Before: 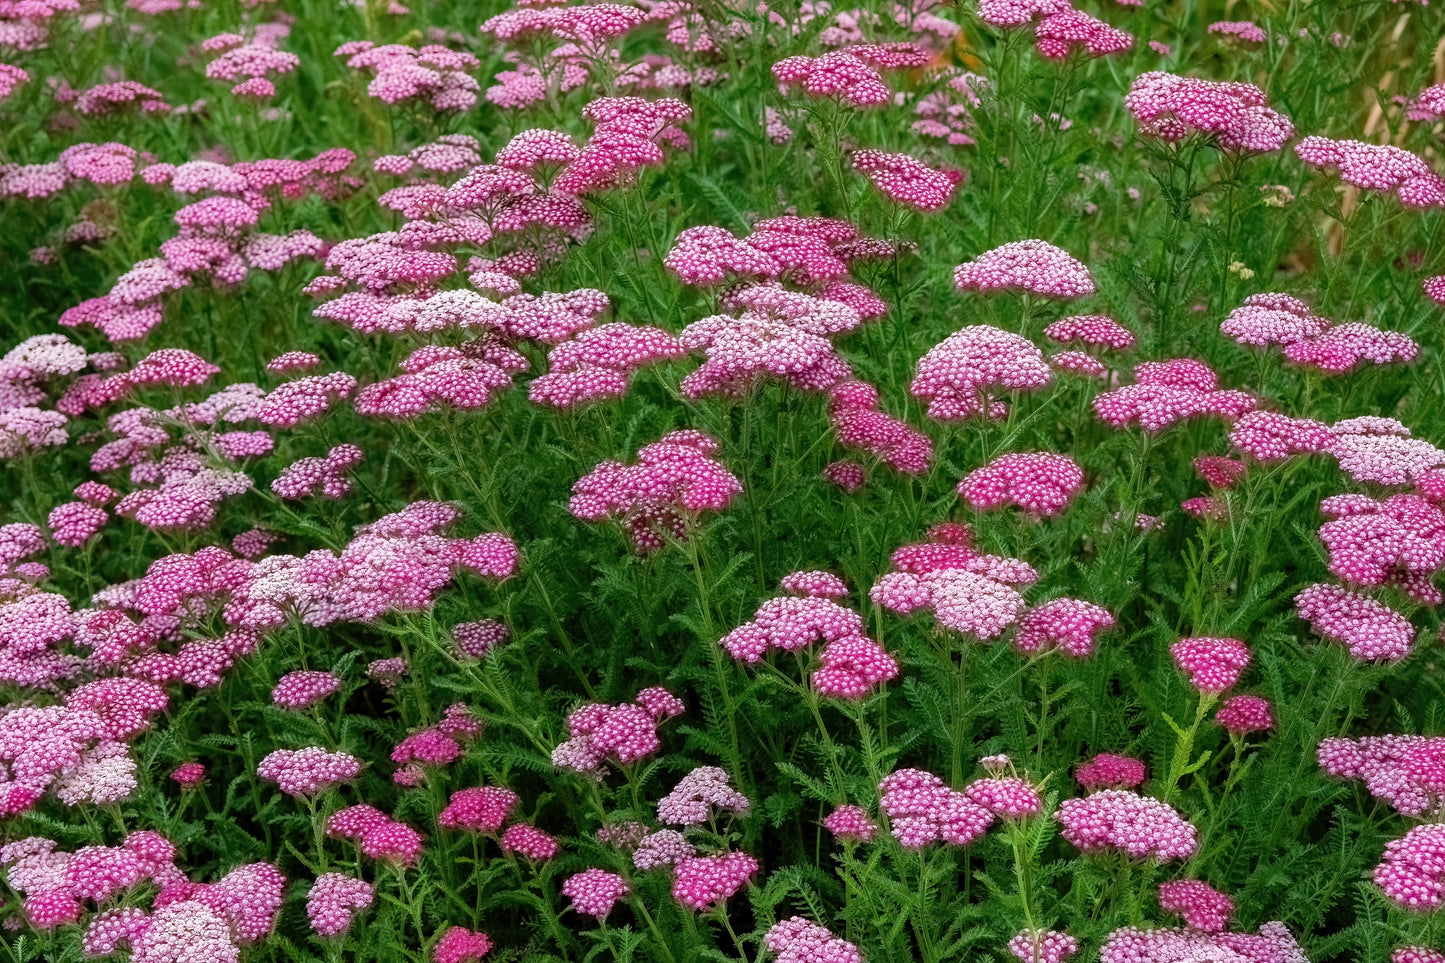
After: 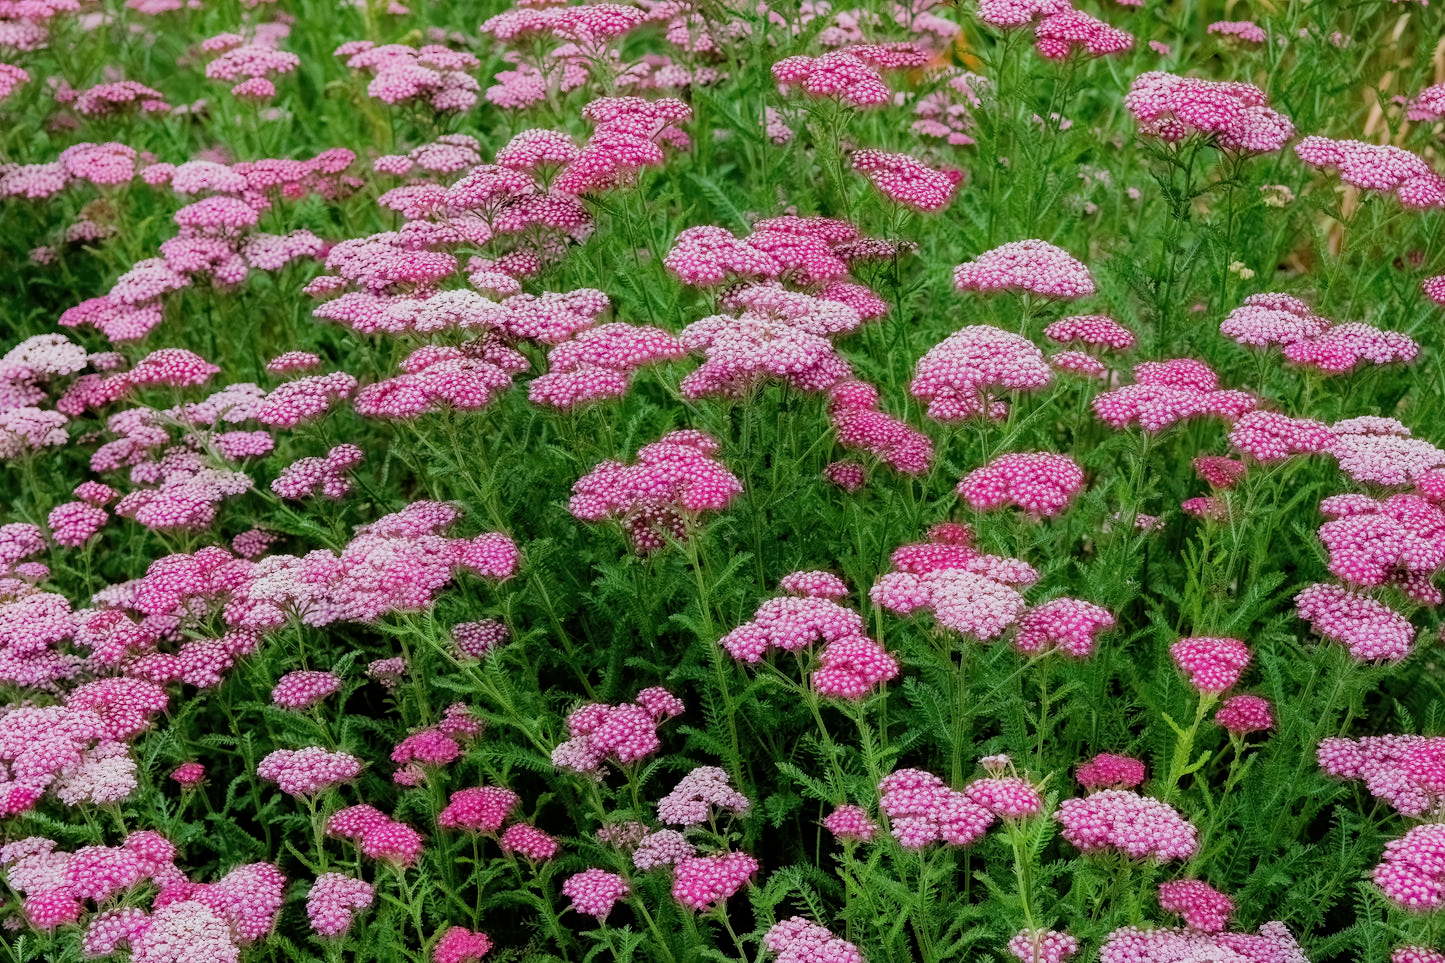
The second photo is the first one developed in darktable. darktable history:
filmic rgb: black relative exposure -7.65 EV, white relative exposure 4.56 EV, hardness 3.61
exposure: exposure 0.376 EV, compensate exposure bias true, compensate highlight preservation false
